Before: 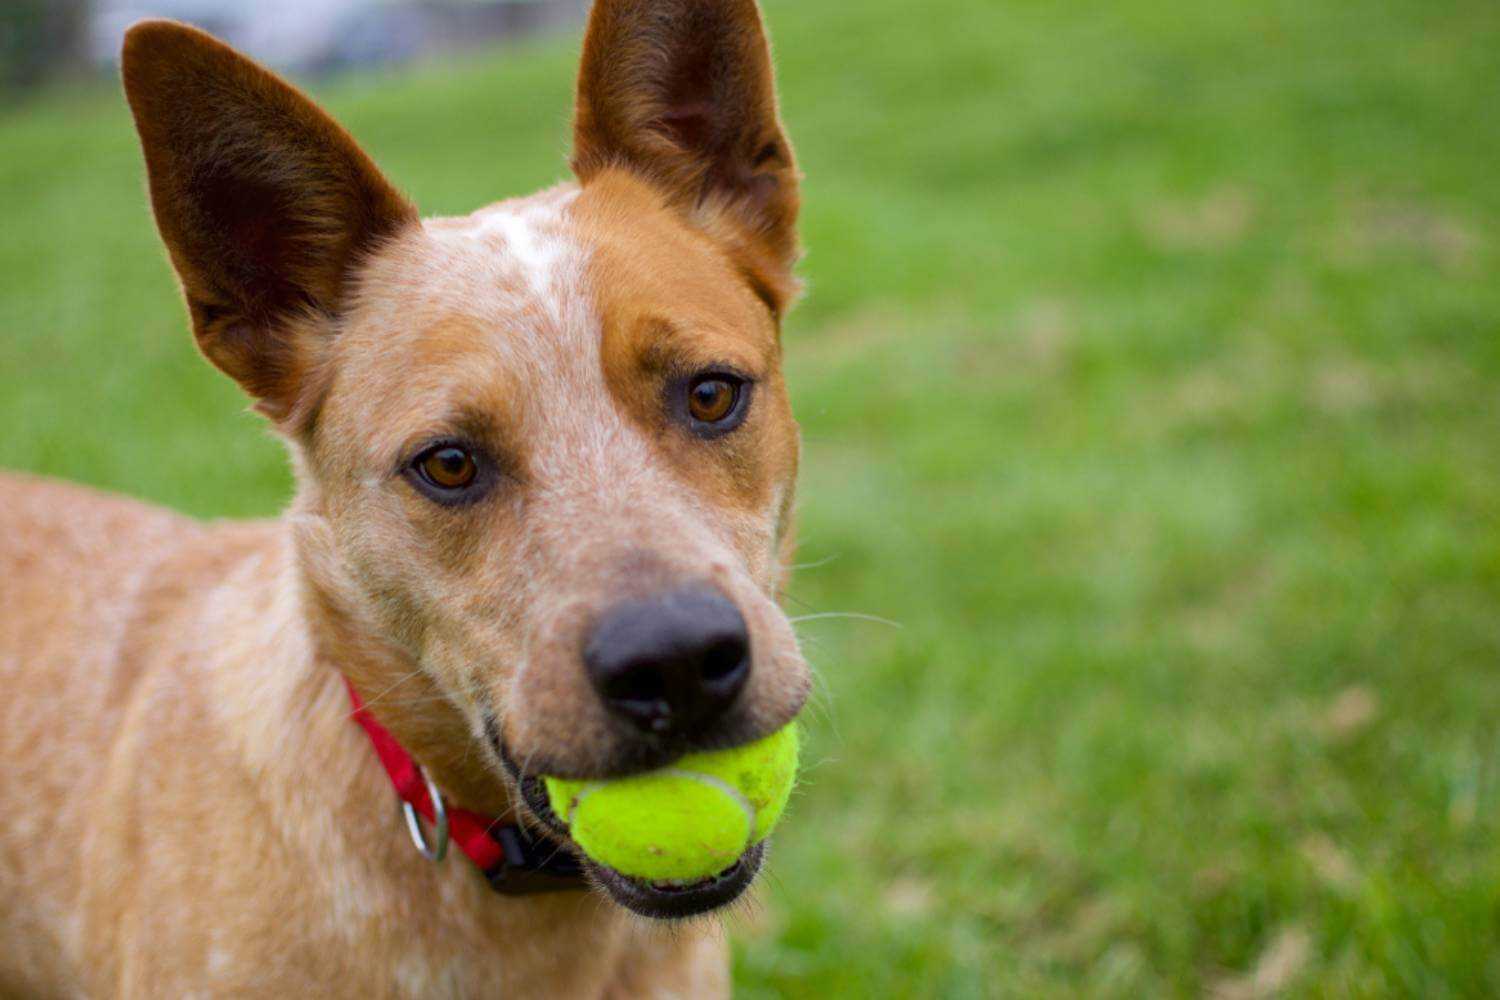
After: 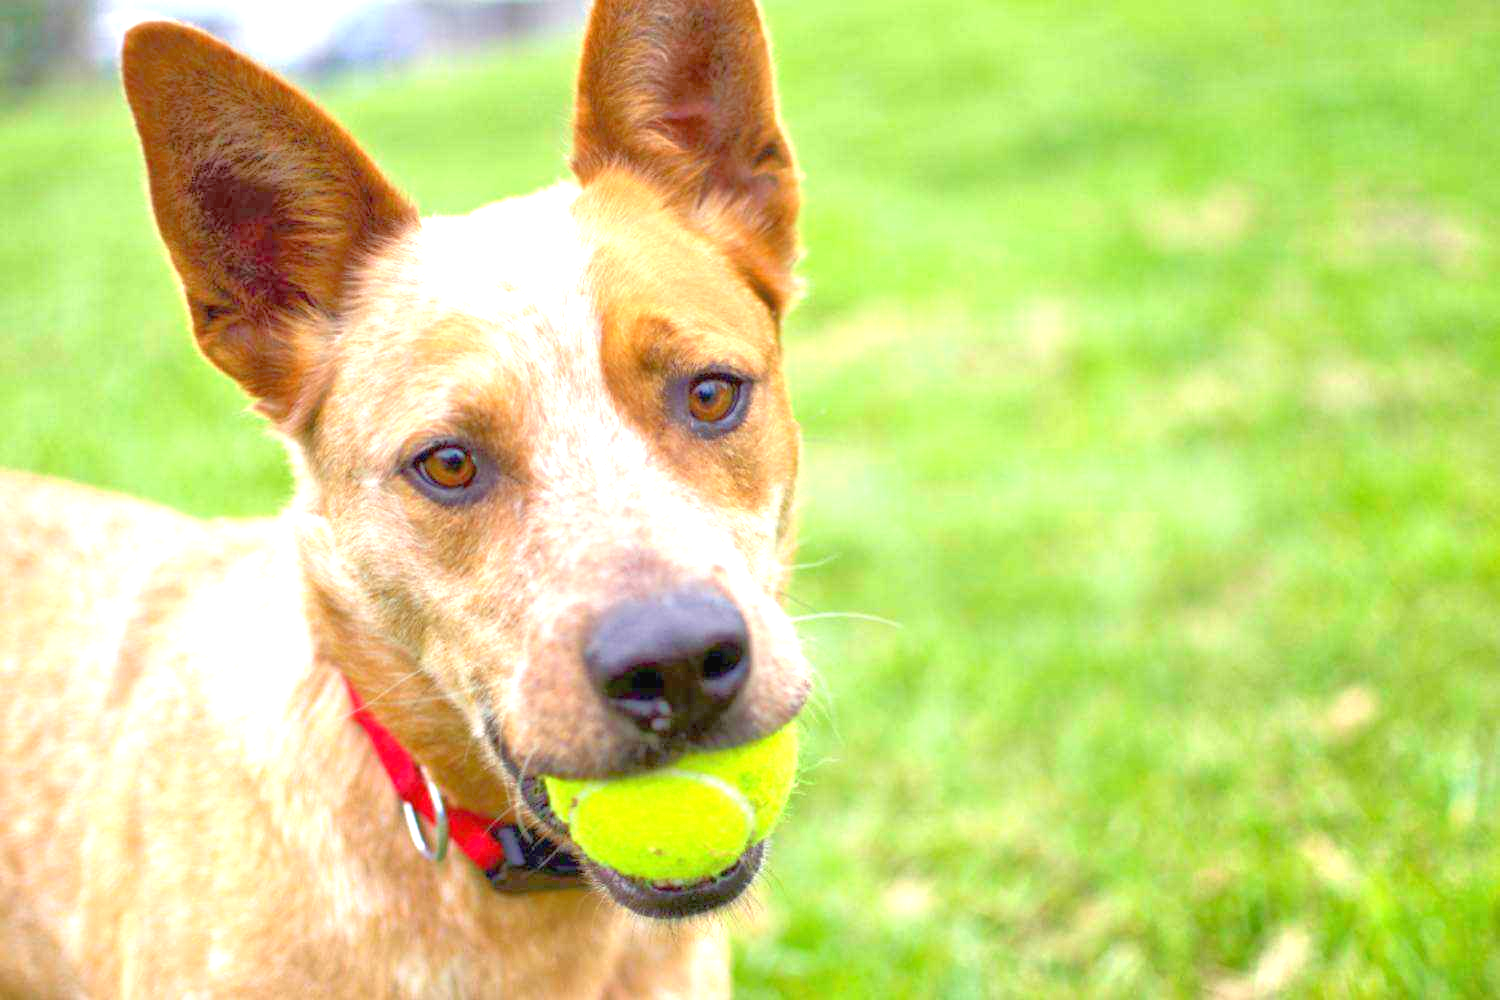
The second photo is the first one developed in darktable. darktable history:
tone equalizer: -8 EV 2 EV, -7 EV 2 EV, -6 EV 2 EV, -5 EV 2 EV, -4 EV 2 EV, -3 EV 1.5 EV, -2 EV 1 EV, -1 EV 0.5 EV
exposure: black level correction 0, exposure 1.45 EV, compensate exposure bias true, compensate highlight preservation false
